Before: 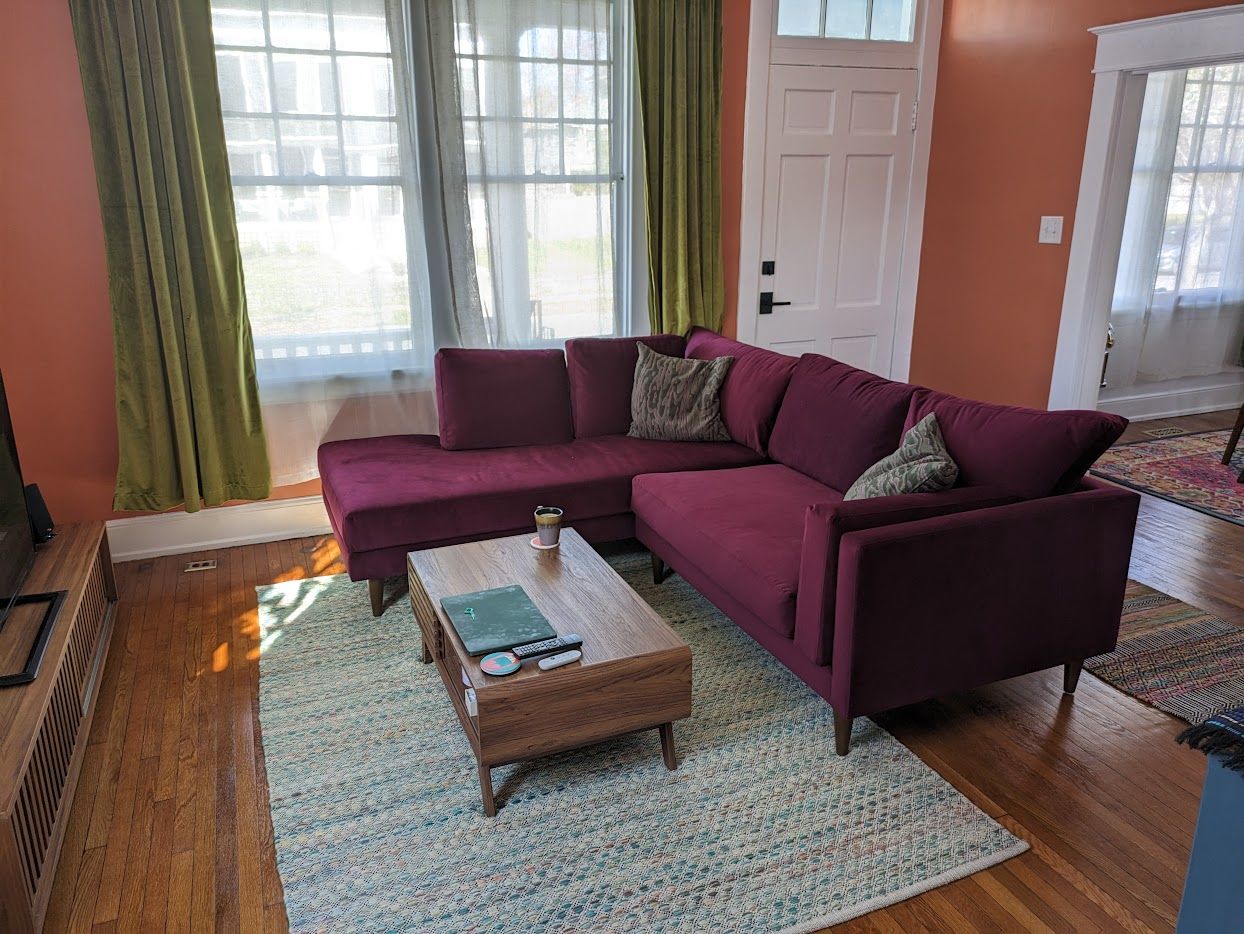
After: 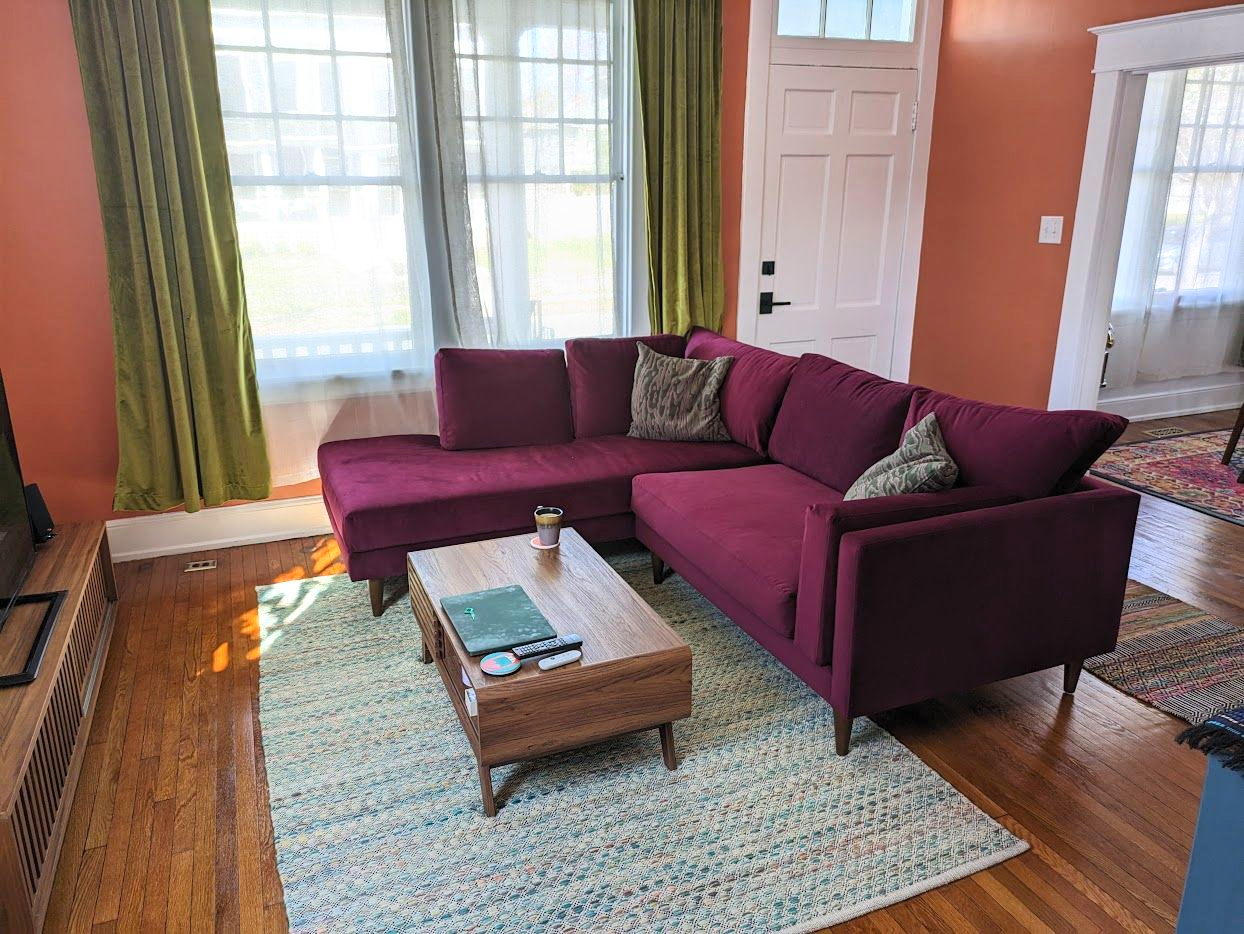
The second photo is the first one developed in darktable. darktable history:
contrast brightness saturation: contrast 0.202, brightness 0.166, saturation 0.228
